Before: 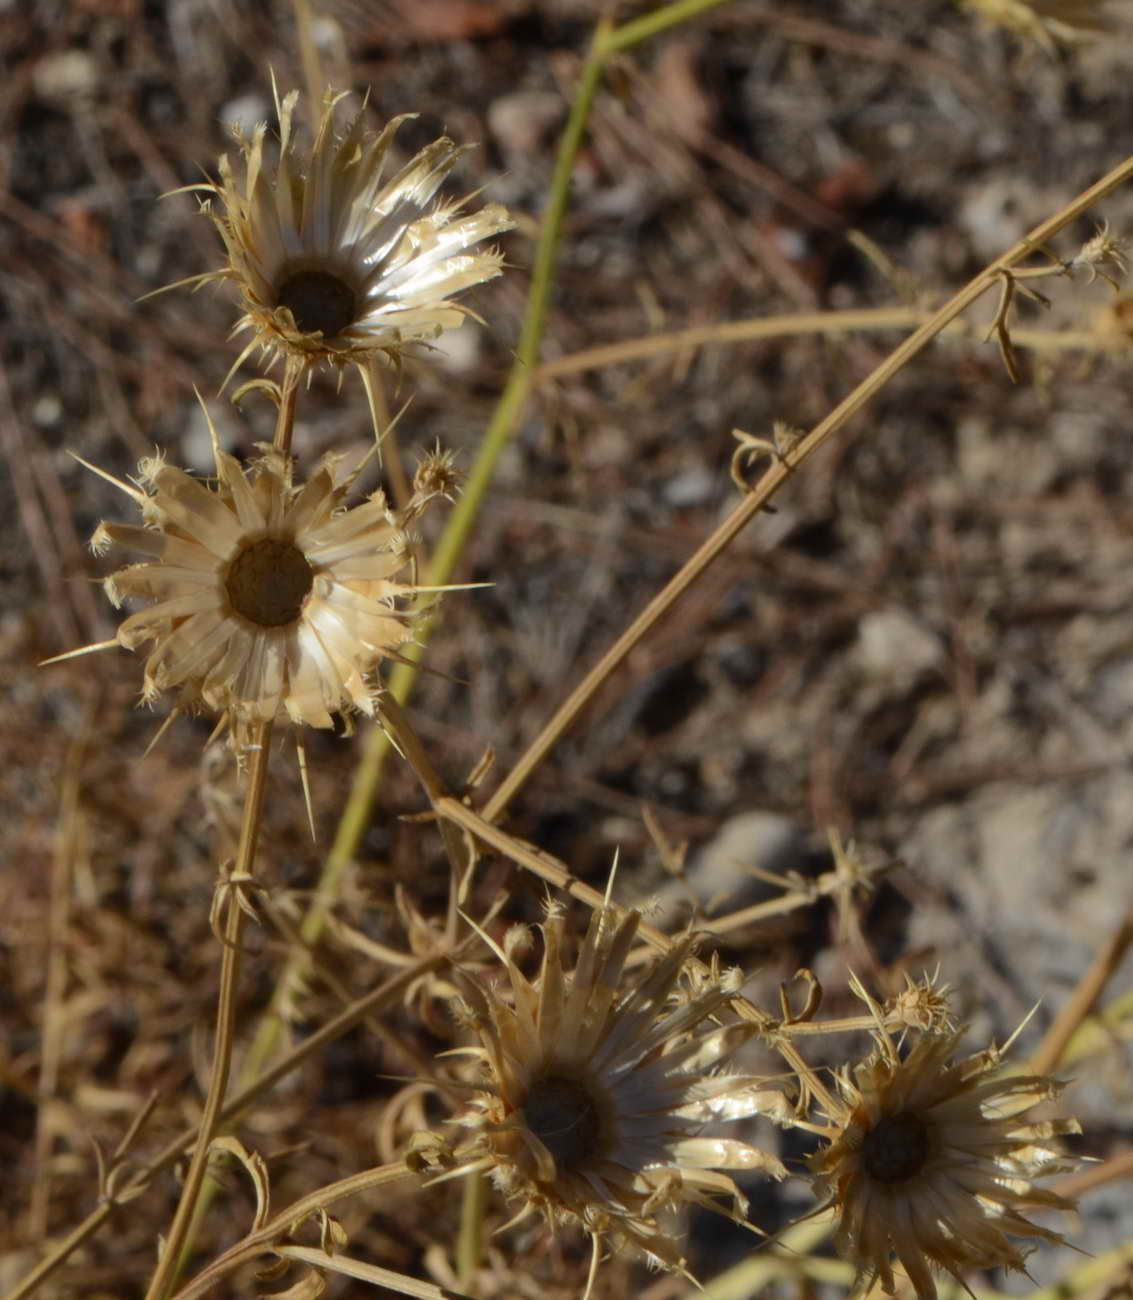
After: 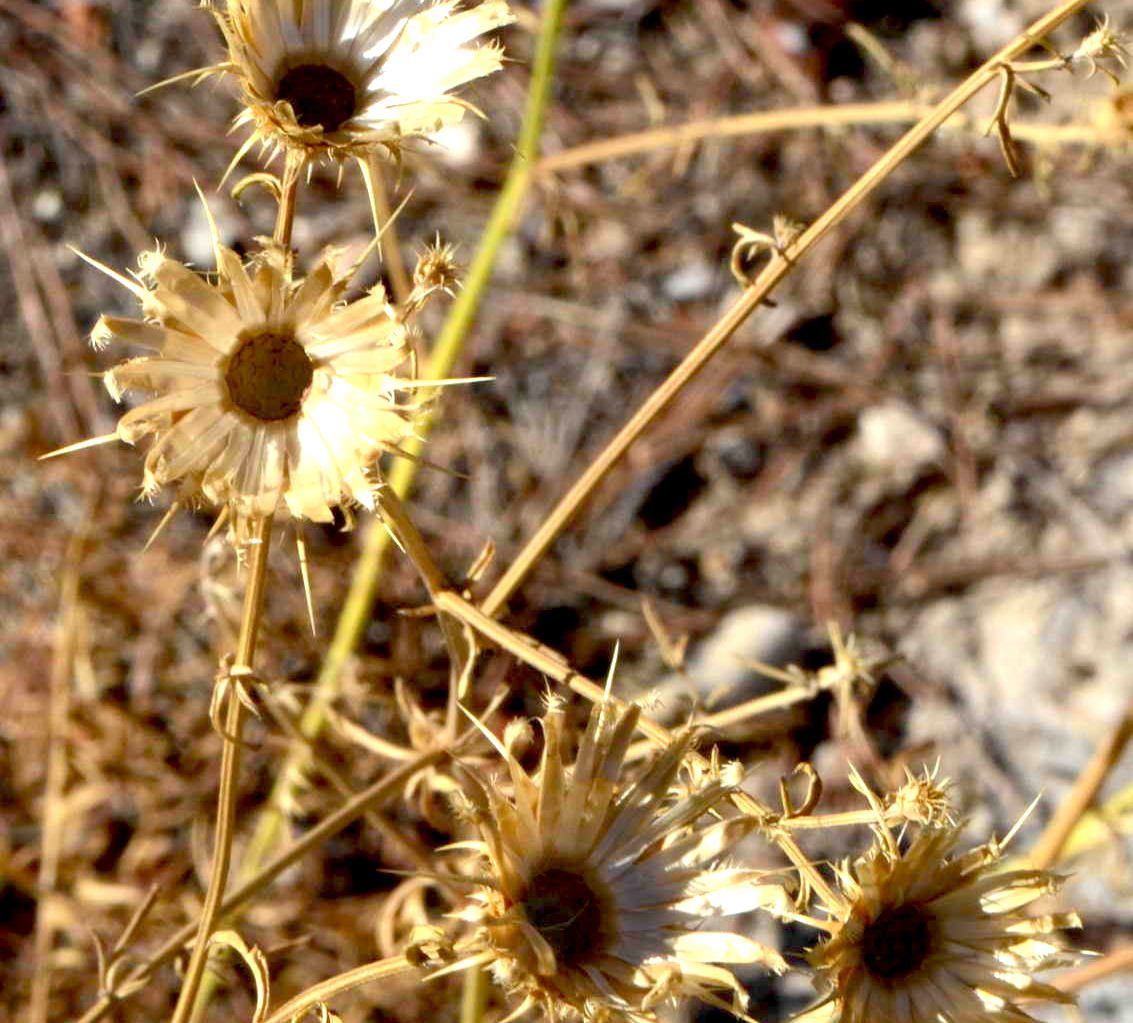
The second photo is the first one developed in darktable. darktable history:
exposure: black level correction 0.009, exposure 1.435 EV, compensate highlight preservation false
crop and rotate: top 15.896%, bottom 5.364%
